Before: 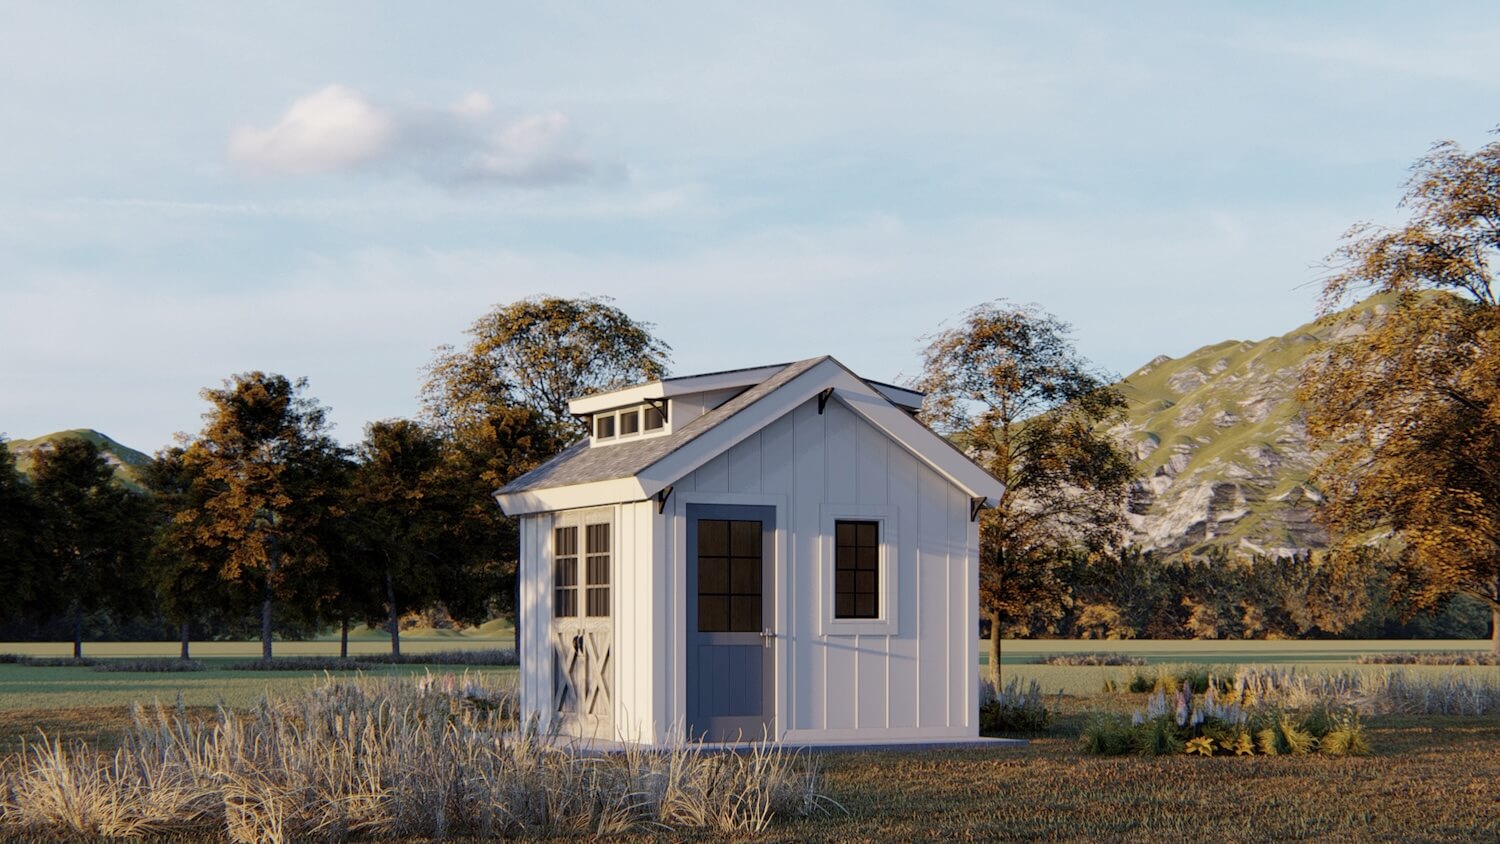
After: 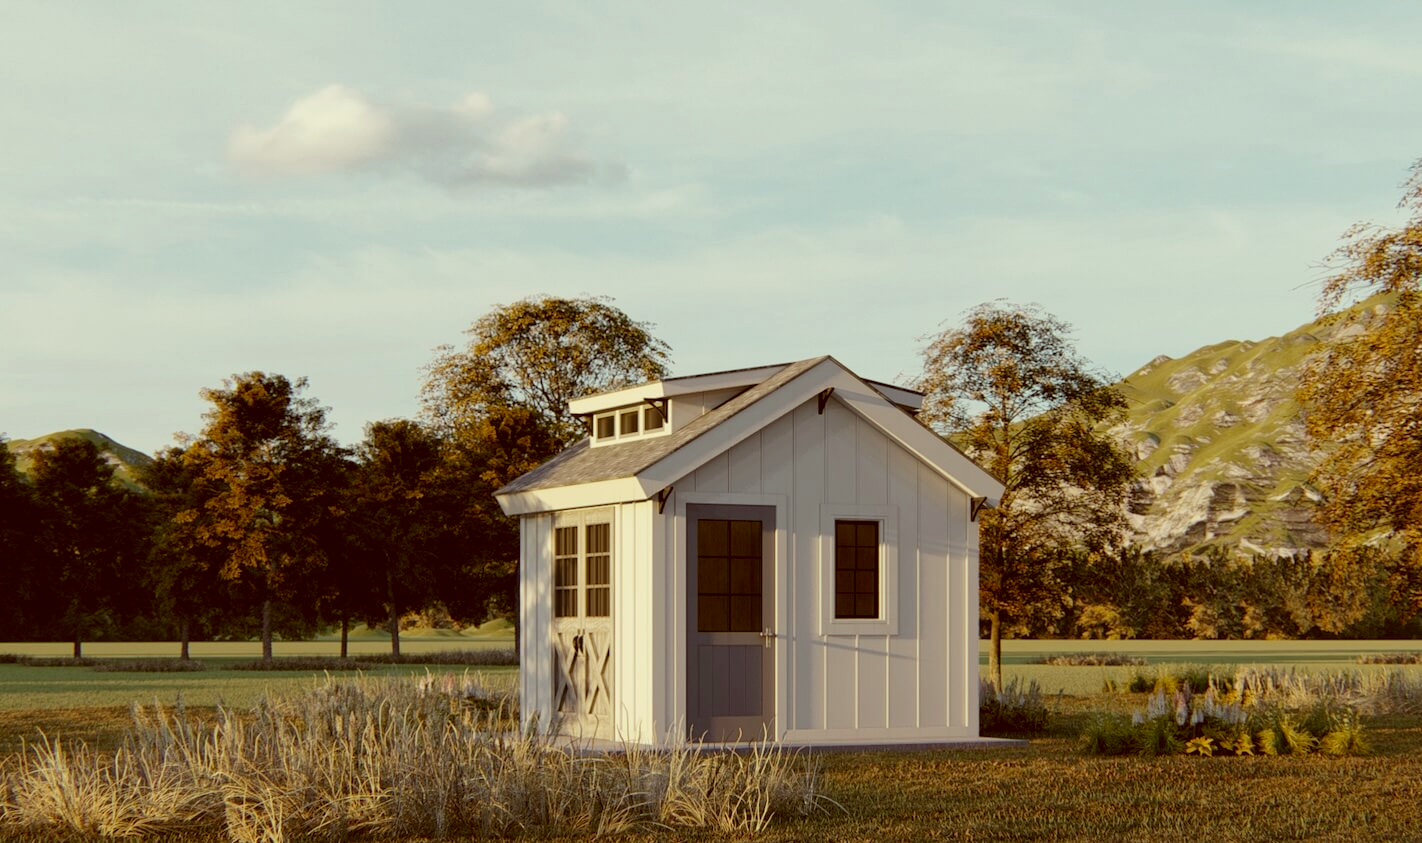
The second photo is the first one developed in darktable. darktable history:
local contrast: mode bilateral grid, contrast 15, coarseness 37, detail 106%, midtone range 0.2
color correction: highlights a* -5.97, highlights b* 9.5, shadows a* 10.21, shadows b* 23.82
crop and rotate: left 0%, right 5.138%
shadows and highlights: radius 332.88, shadows 54.64, highlights -98.23, compress 94.36%, soften with gaussian
